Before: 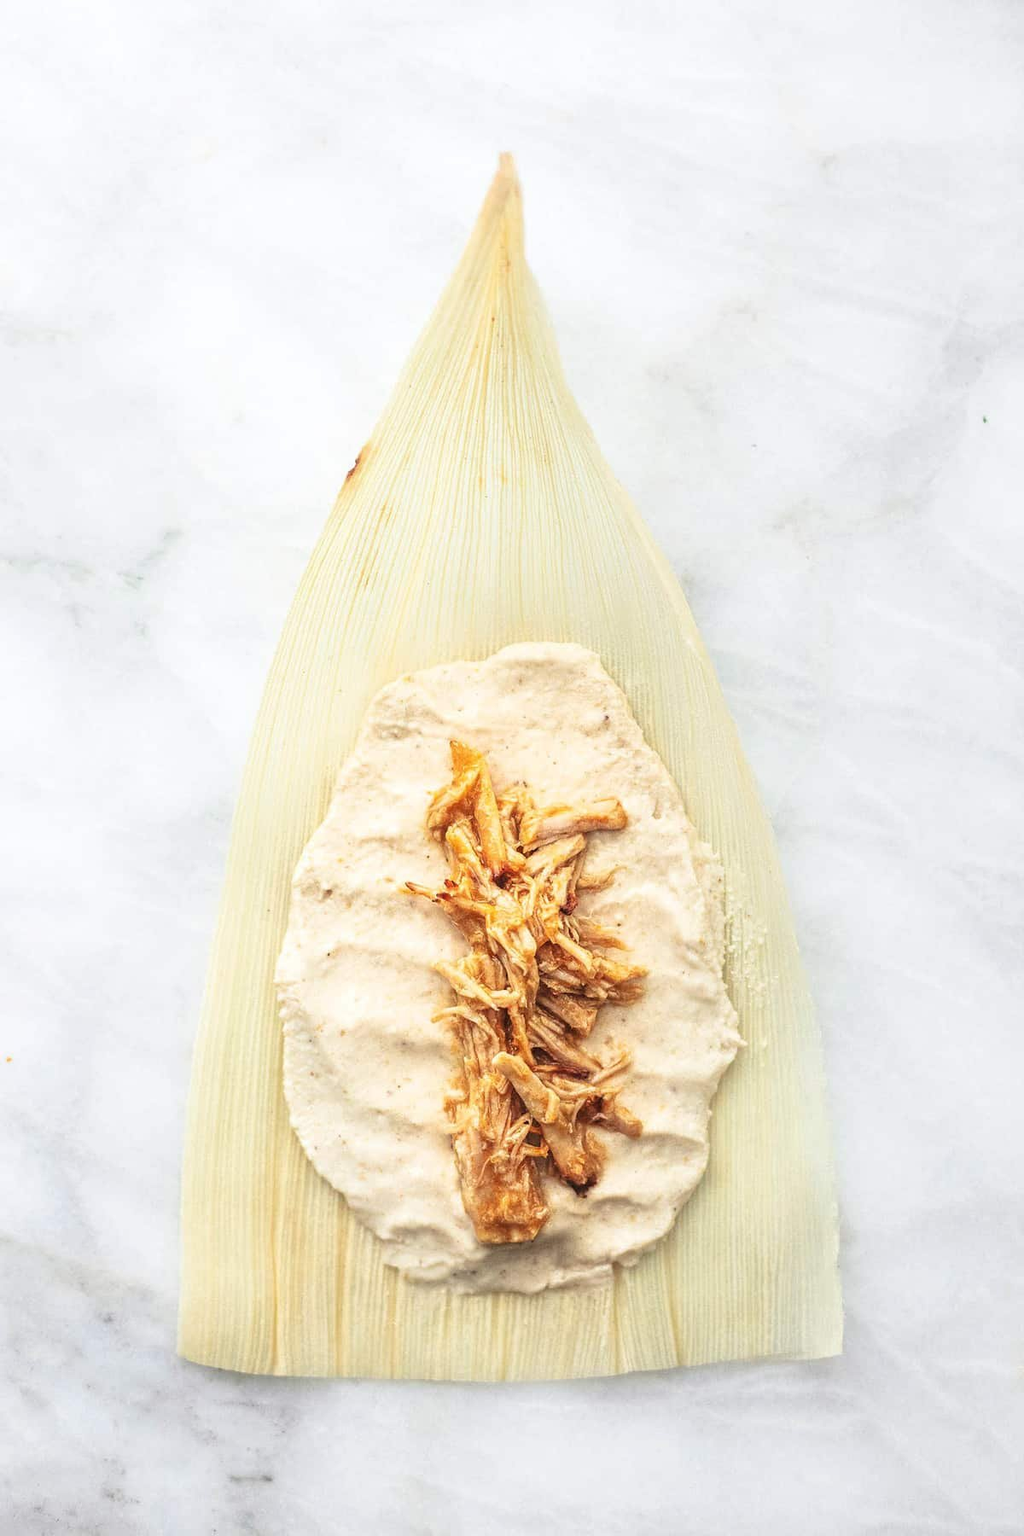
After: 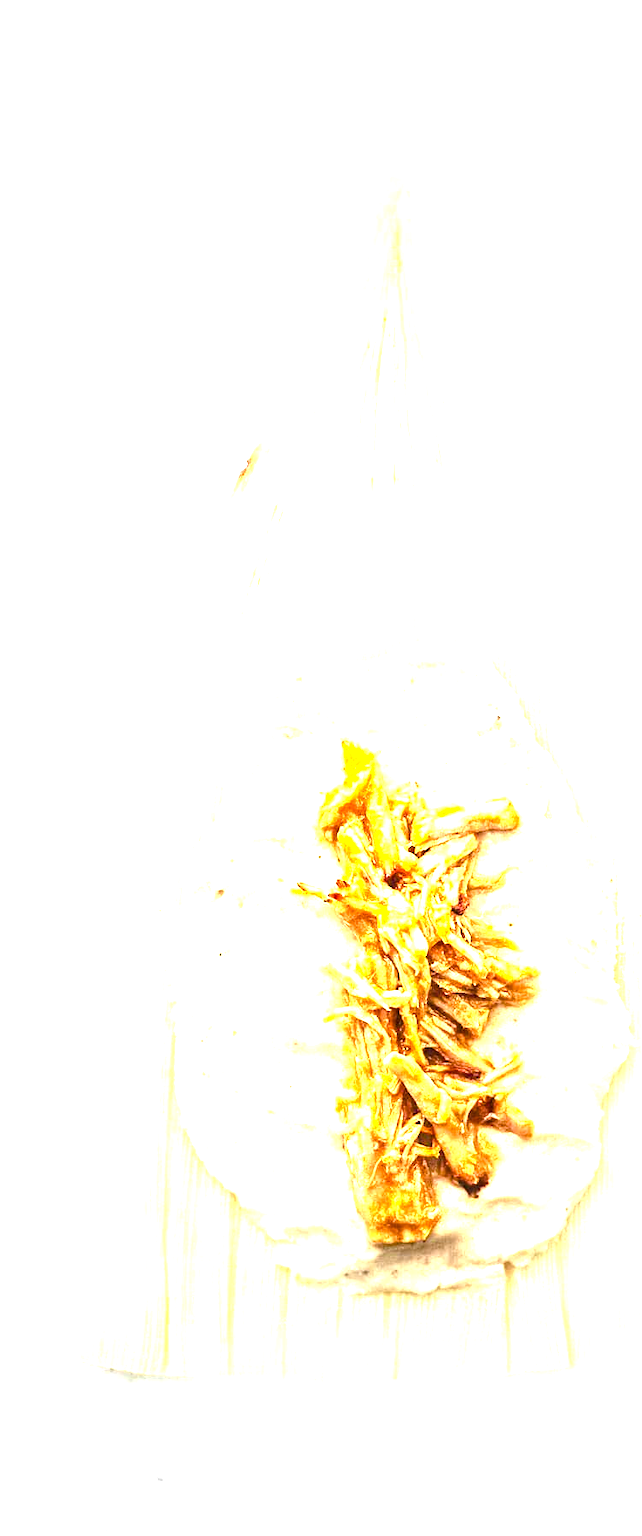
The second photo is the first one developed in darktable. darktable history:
exposure: exposure 1.137 EV, compensate highlight preservation false
color balance rgb: linear chroma grading › global chroma 16.62%, perceptual saturation grading › highlights -8.63%, perceptual saturation grading › mid-tones 18.66%, perceptual saturation grading › shadows 28.49%, perceptual brilliance grading › highlights 14.22%, perceptual brilliance grading › shadows -18.96%, global vibrance 27.71%
crop: left 10.644%, right 26.528%
